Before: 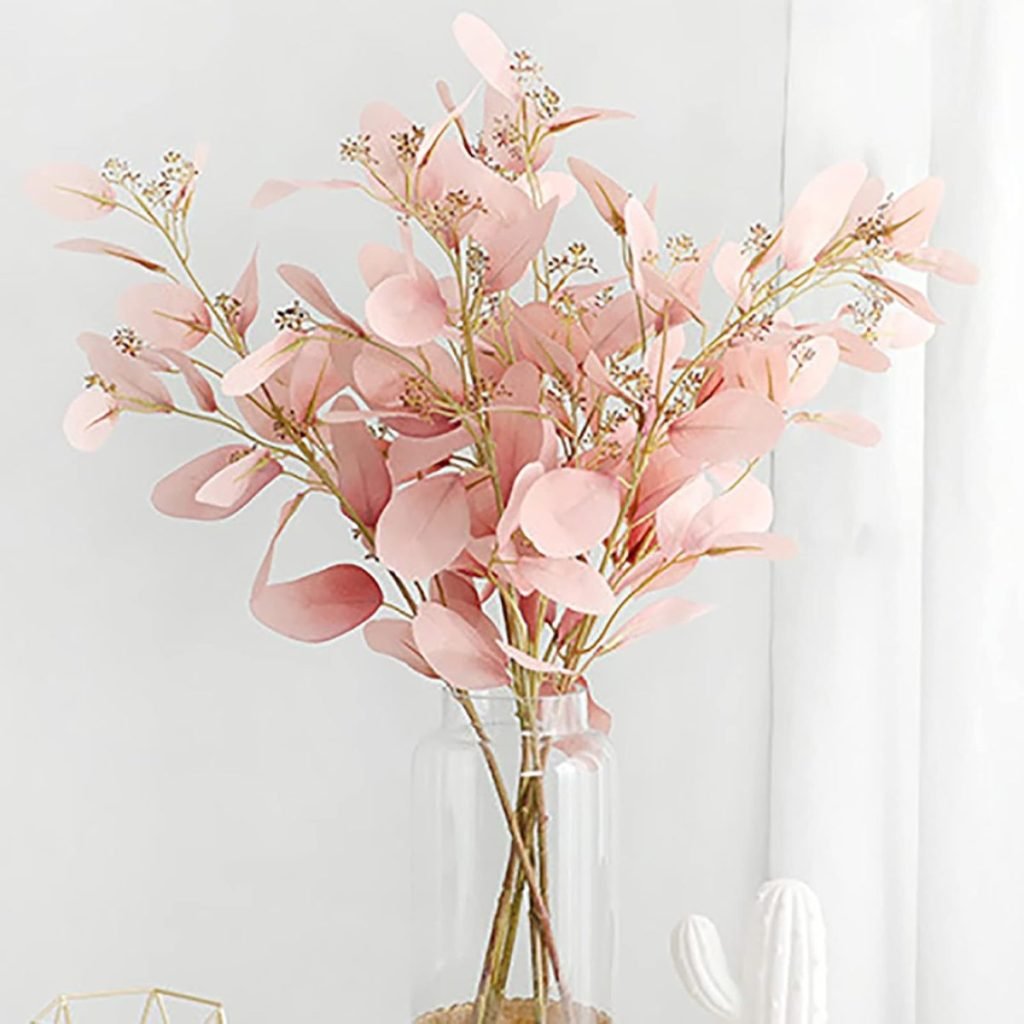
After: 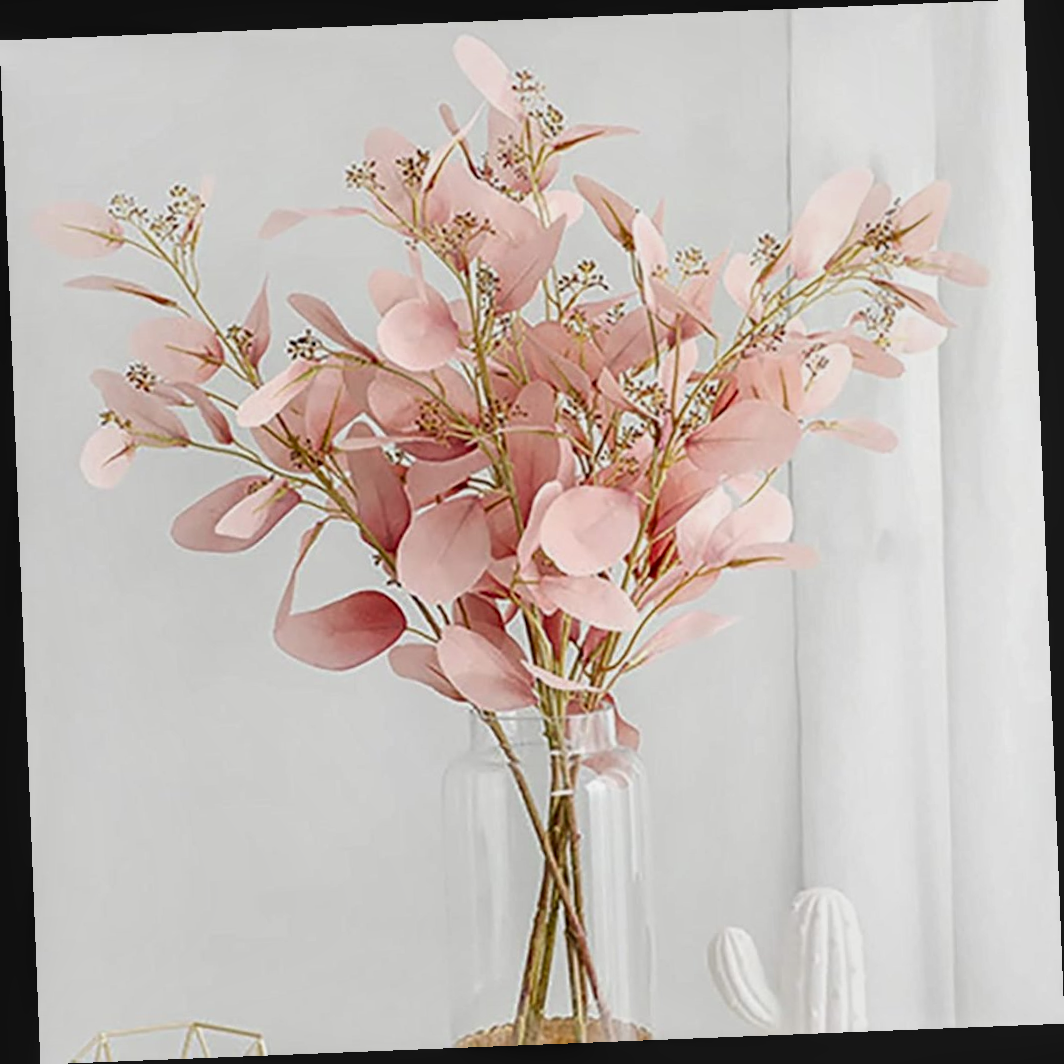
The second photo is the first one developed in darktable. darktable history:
local contrast: on, module defaults
rotate and perspective: rotation -2.29°, automatic cropping off
